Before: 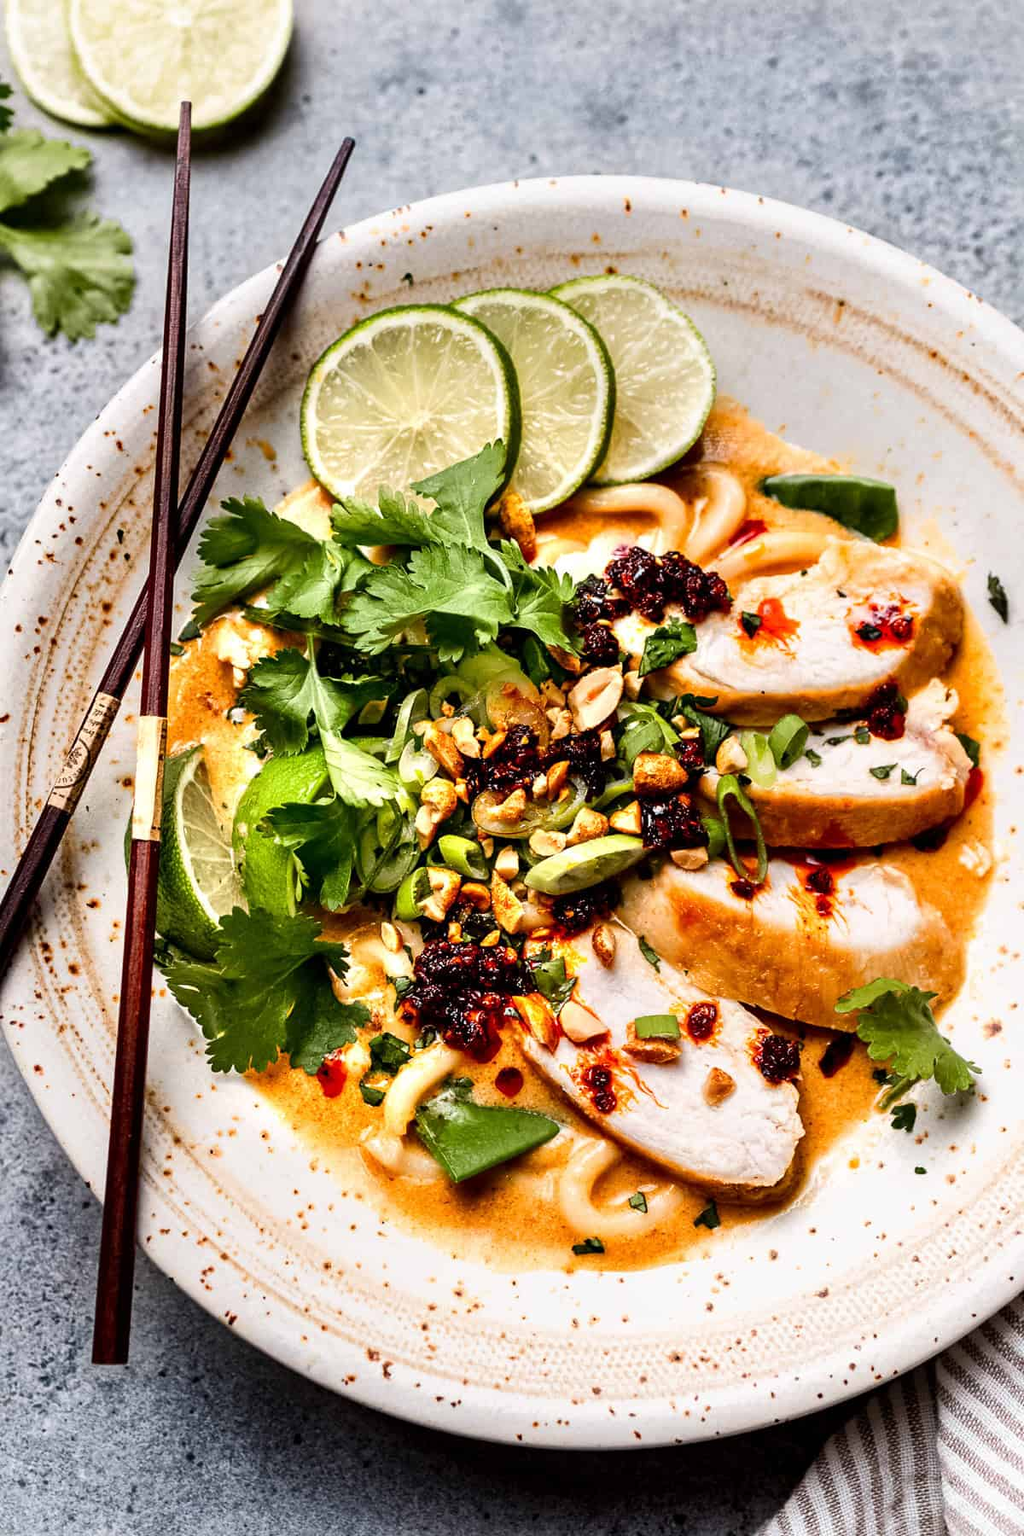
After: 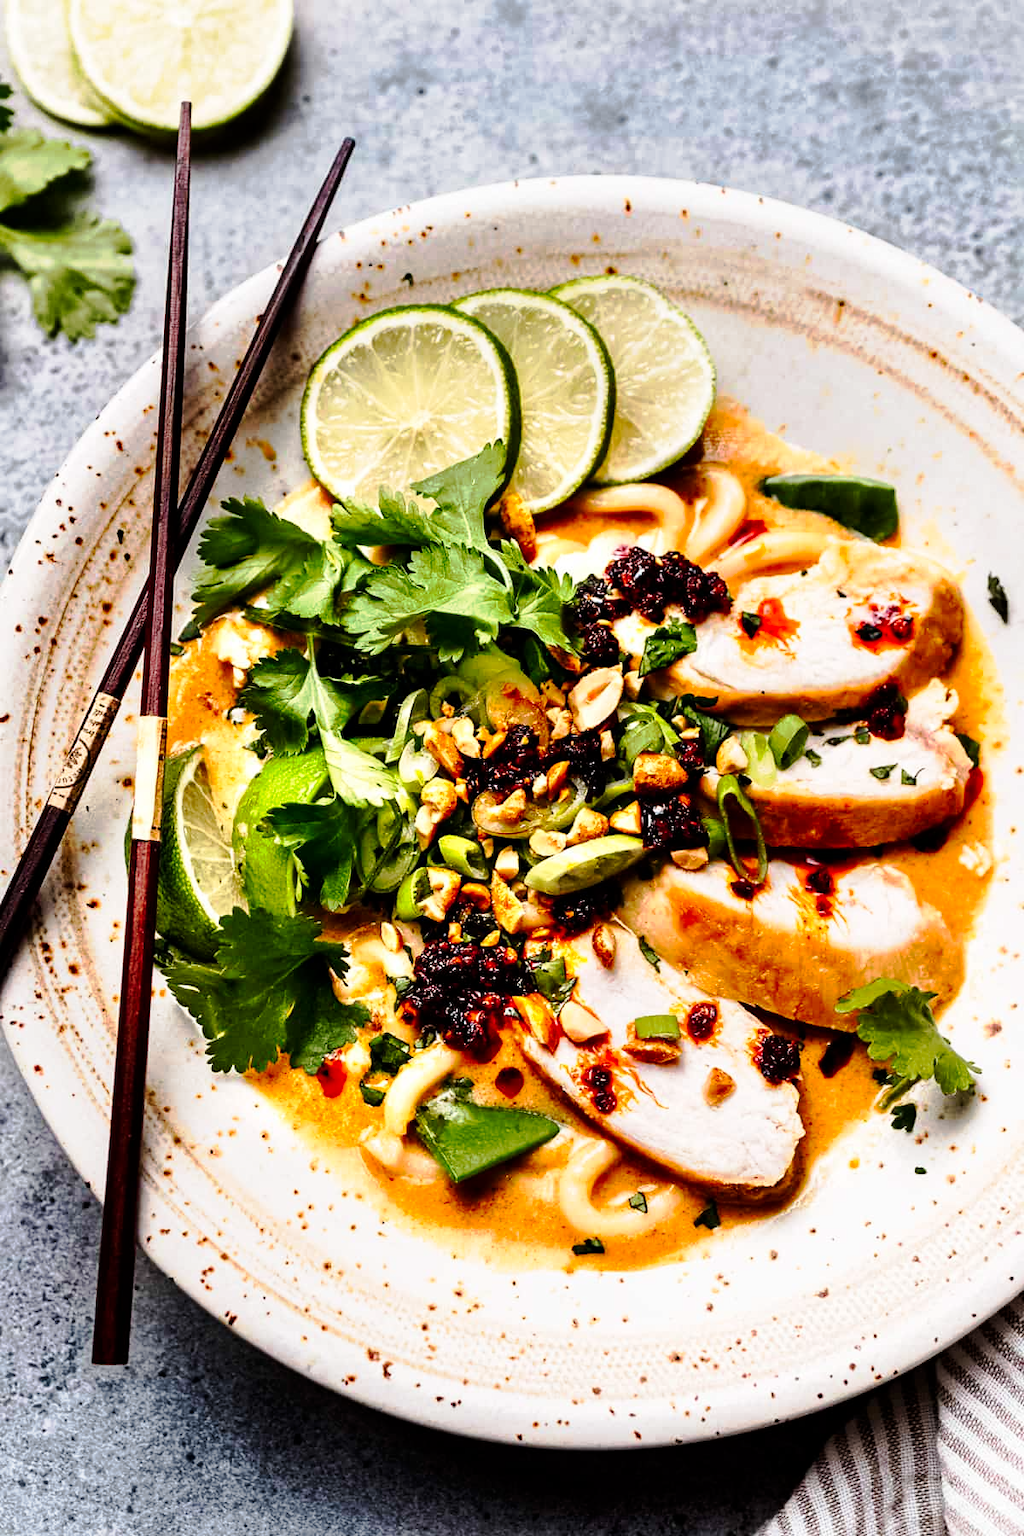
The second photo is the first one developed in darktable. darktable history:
tone curve: curves: ch0 [(0.003, 0) (0.066, 0.023) (0.154, 0.082) (0.281, 0.221) (0.405, 0.389) (0.517, 0.553) (0.716, 0.743) (0.822, 0.882) (1, 1)]; ch1 [(0, 0) (0.164, 0.115) (0.337, 0.332) (0.39, 0.398) (0.464, 0.461) (0.501, 0.5) (0.521, 0.526) (0.571, 0.606) (0.656, 0.677) (0.723, 0.731) (0.811, 0.796) (1, 1)]; ch2 [(0, 0) (0.337, 0.382) (0.464, 0.476) (0.501, 0.502) (0.527, 0.54) (0.556, 0.567) (0.575, 0.606) (0.659, 0.736) (1, 1)], preserve colors none
